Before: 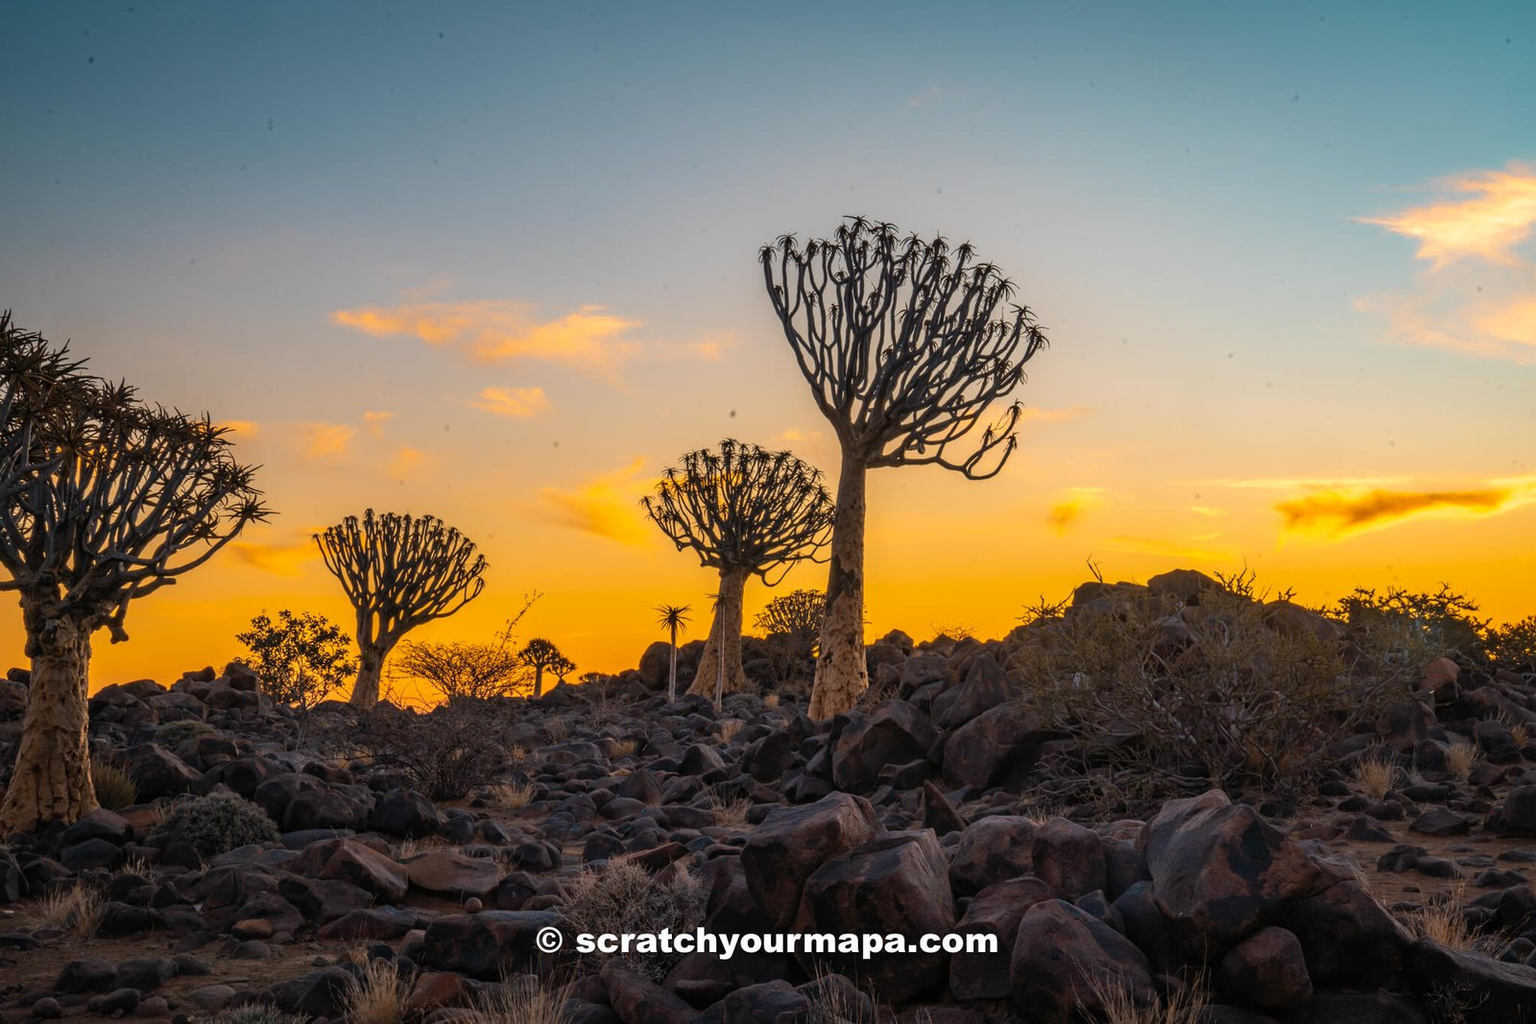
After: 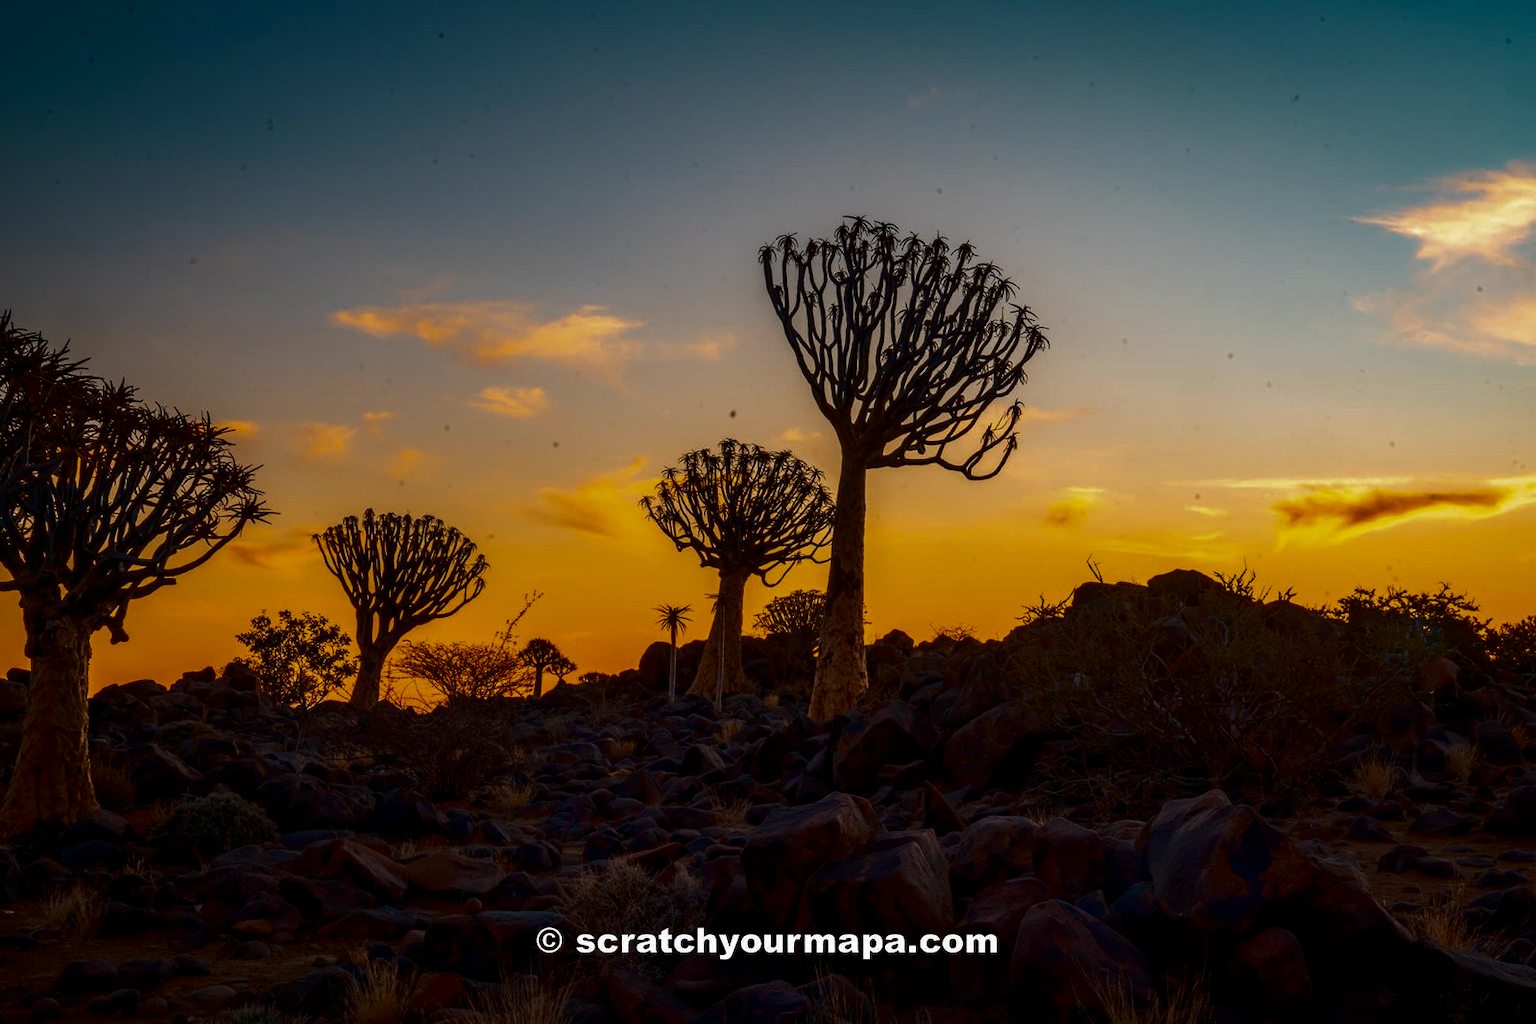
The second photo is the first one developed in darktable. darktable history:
contrast brightness saturation: brightness -0.531
